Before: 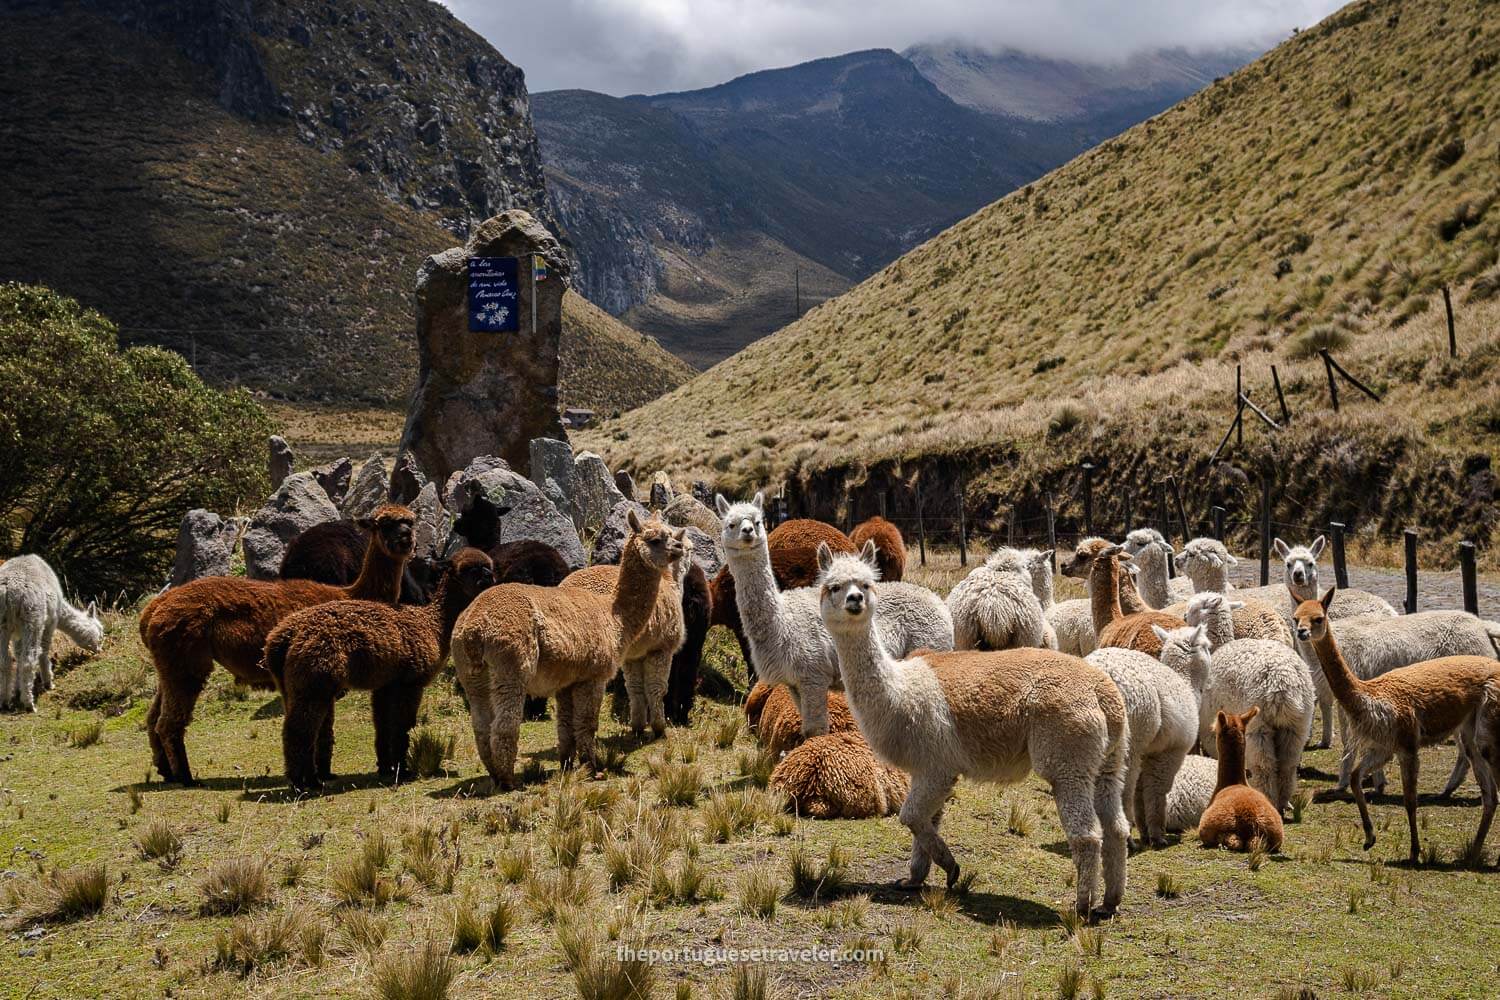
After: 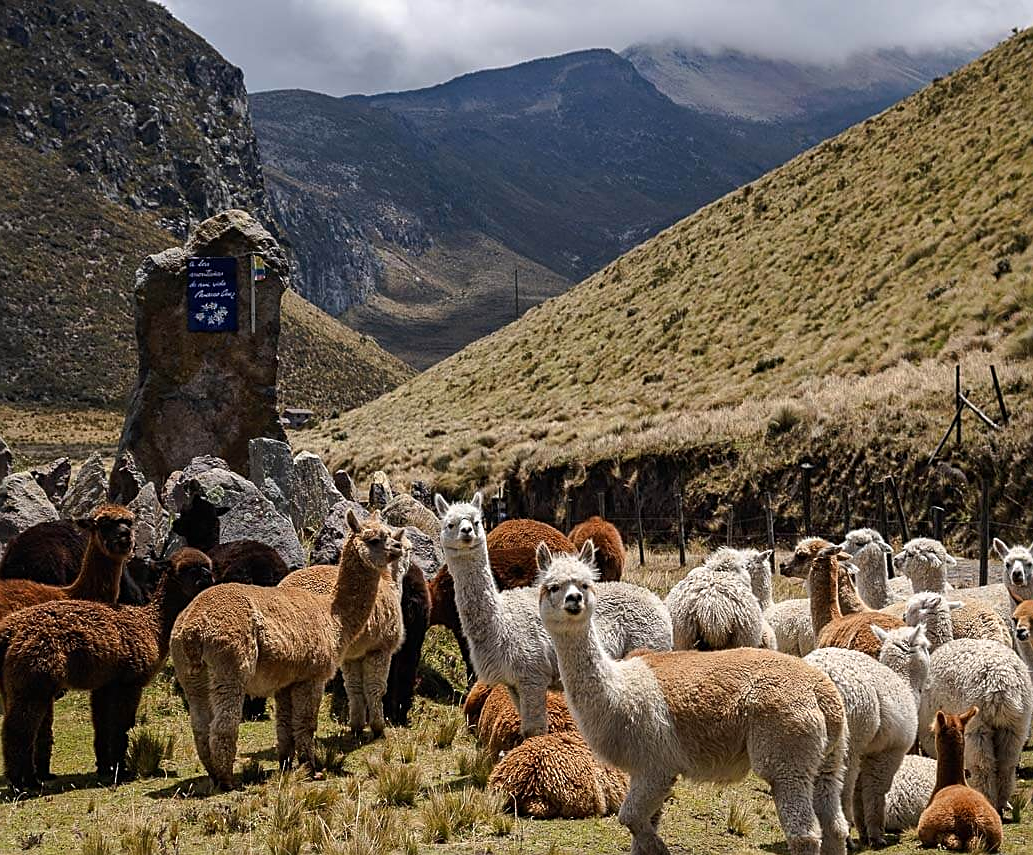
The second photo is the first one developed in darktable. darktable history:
crop: left 18.779%, right 12.304%, bottom 14.449%
sharpen: on, module defaults
